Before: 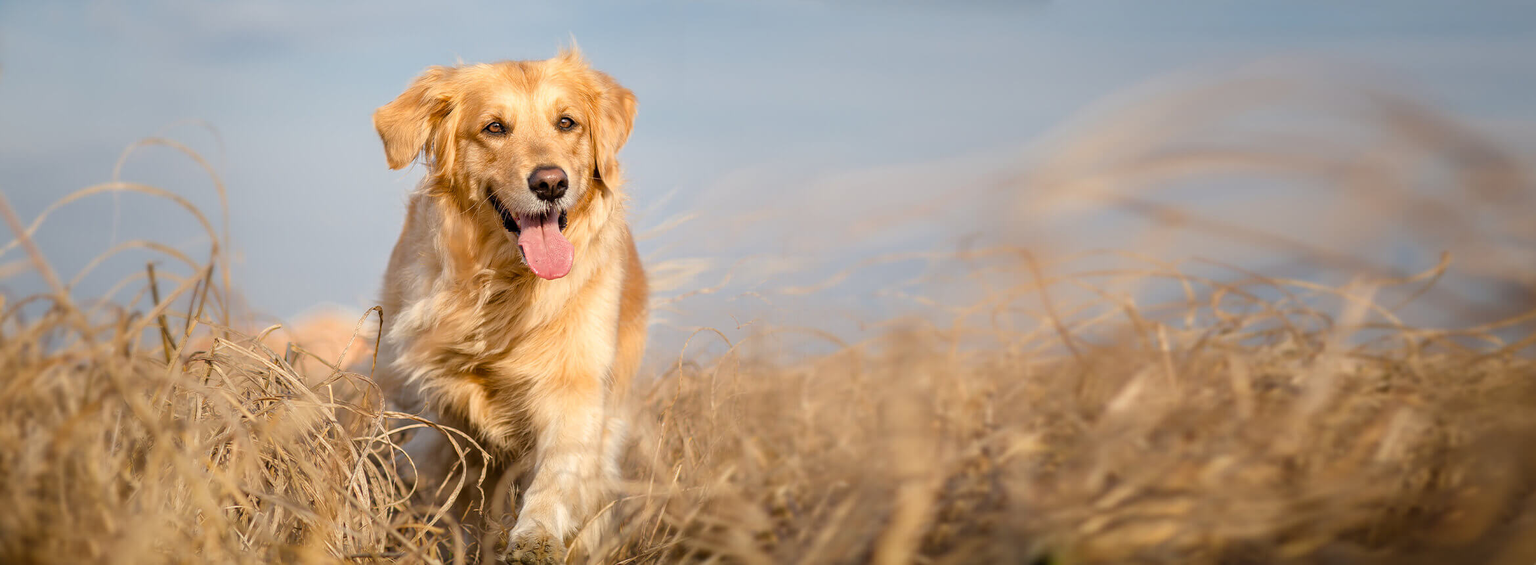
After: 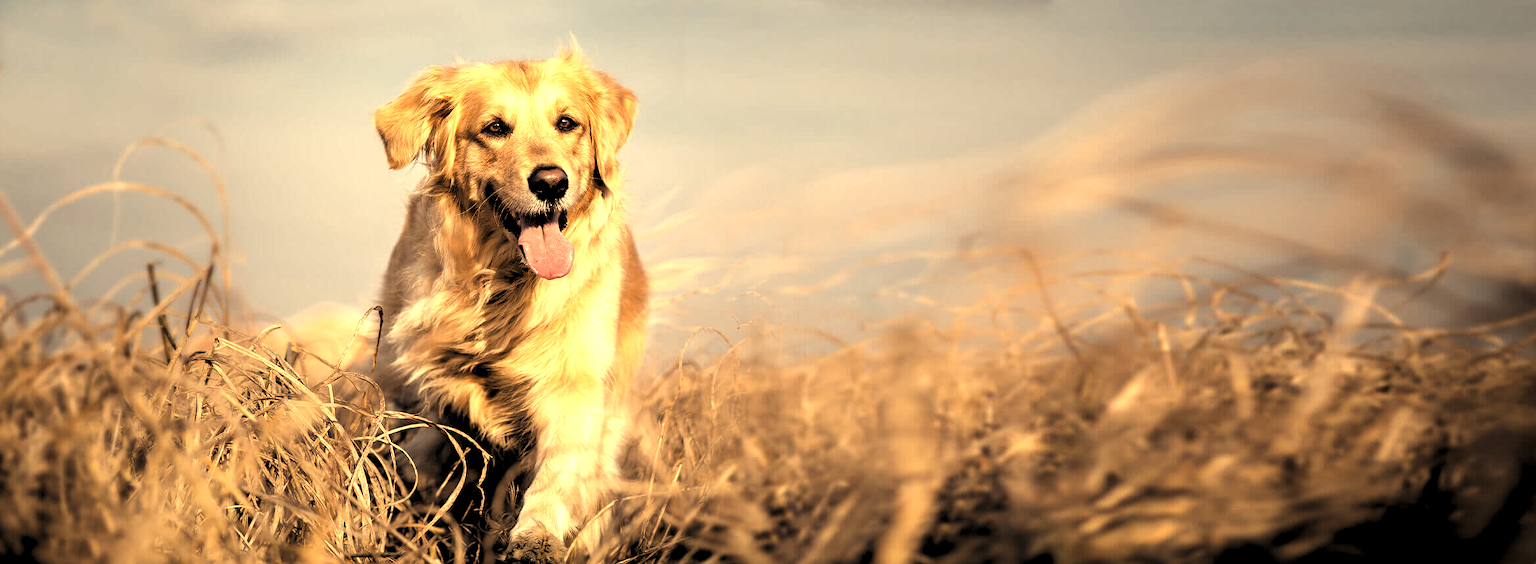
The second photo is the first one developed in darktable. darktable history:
contrast brightness saturation: brightness 0.15
exposure: exposure 0.785 EV, compensate highlight preservation false
tone equalizer: on, module defaults
white balance: red 1.138, green 0.996, blue 0.812
rgb levels: mode RGB, independent channels, levels [[0, 0.474, 1], [0, 0.5, 1], [0, 0.5, 1]]
levels: levels [0.514, 0.759, 1]
color balance: mode lift, gamma, gain (sRGB), lift [1.04, 1, 1, 0.97], gamma [1.01, 1, 1, 0.97], gain [0.96, 1, 1, 0.97]
